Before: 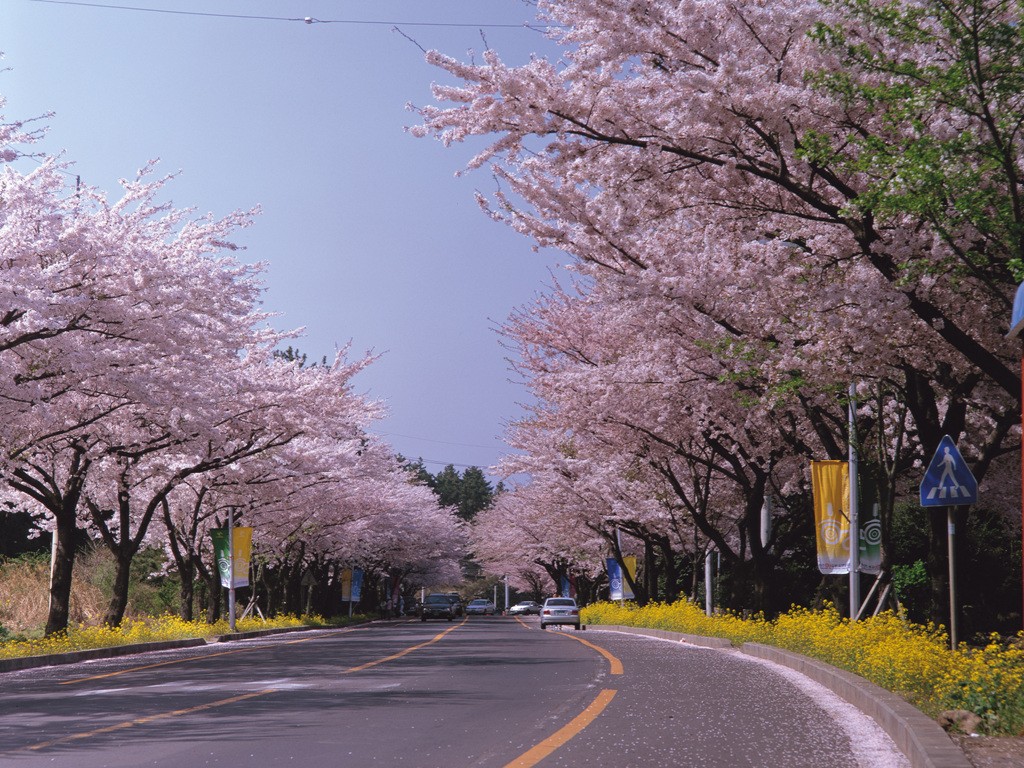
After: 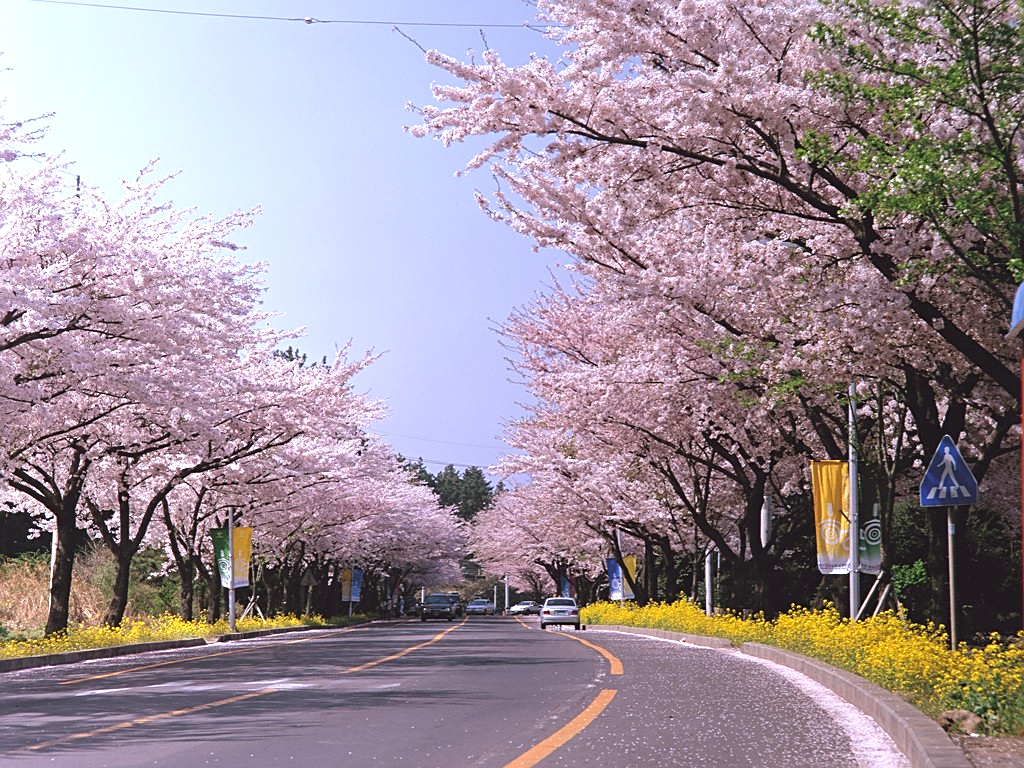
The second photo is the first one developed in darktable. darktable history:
exposure: black level correction 0, exposure 0.7 EV, compensate exposure bias true, compensate highlight preservation false
sharpen: on, module defaults
